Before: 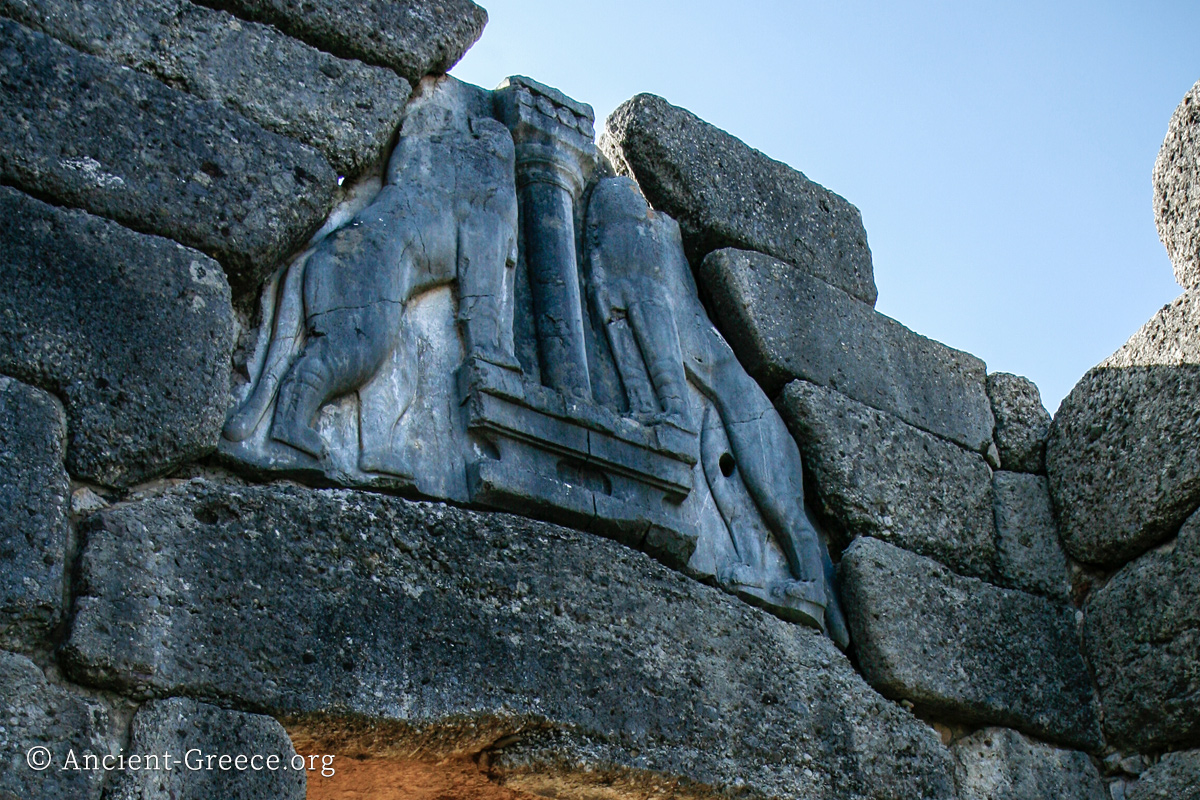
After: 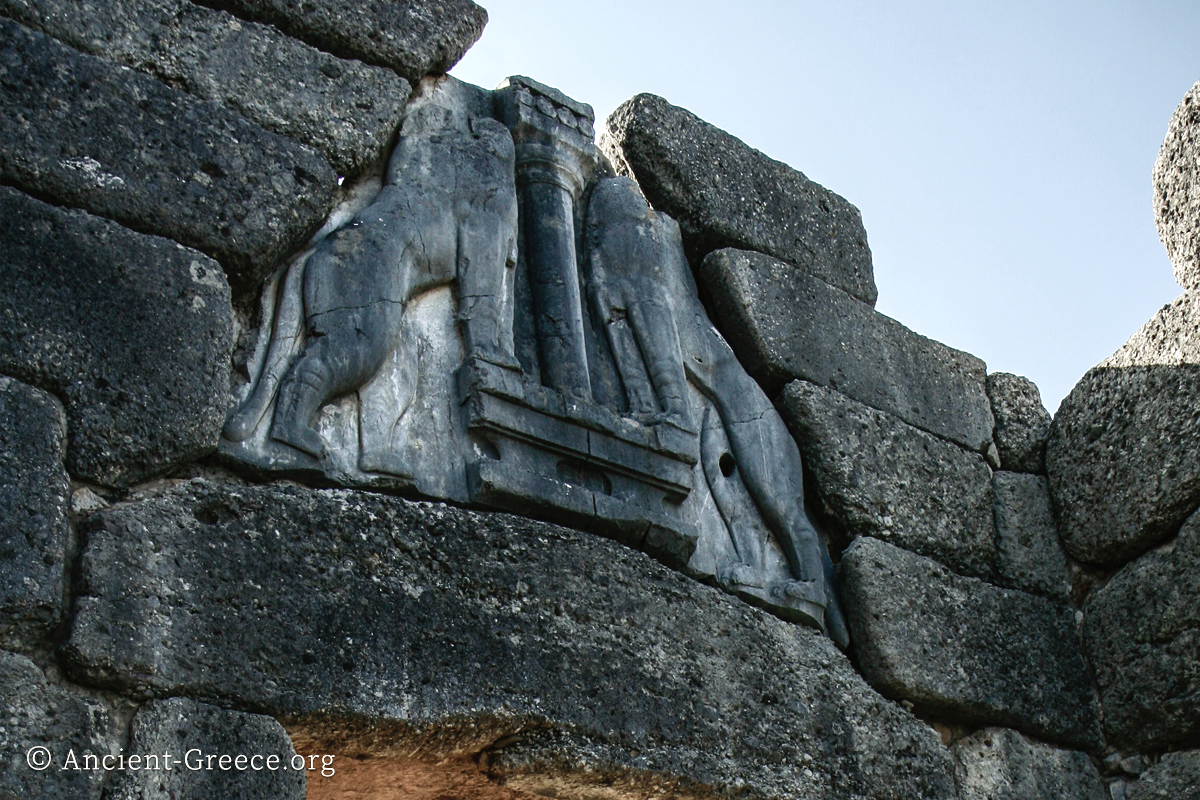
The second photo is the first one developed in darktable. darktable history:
rgb curve: curves: ch2 [(0, 0) (0.567, 0.512) (1, 1)], mode RGB, independent channels
contrast brightness saturation: contrast 0.1, saturation -0.36
color balance rgb: shadows lift › chroma 1%, shadows lift › hue 28.8°, power › hue 60°, highlights gain › chroma 1%, highlights gain › hue 60°, global offset › luminance 0.25%, perceptual saturation grading › highlights -20%, perceptual saturation grading › shadows 20%, perceptual brilliance grading › highlights 5%, perceptual brilliance grading › shadows -10%, global vibrance 19.67%
